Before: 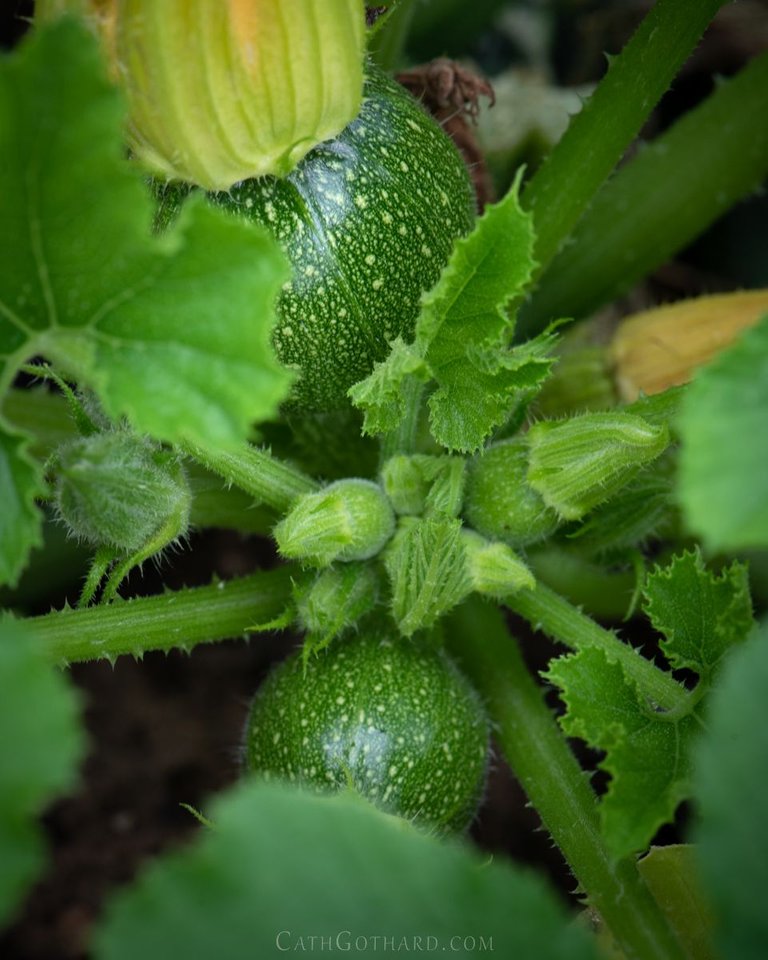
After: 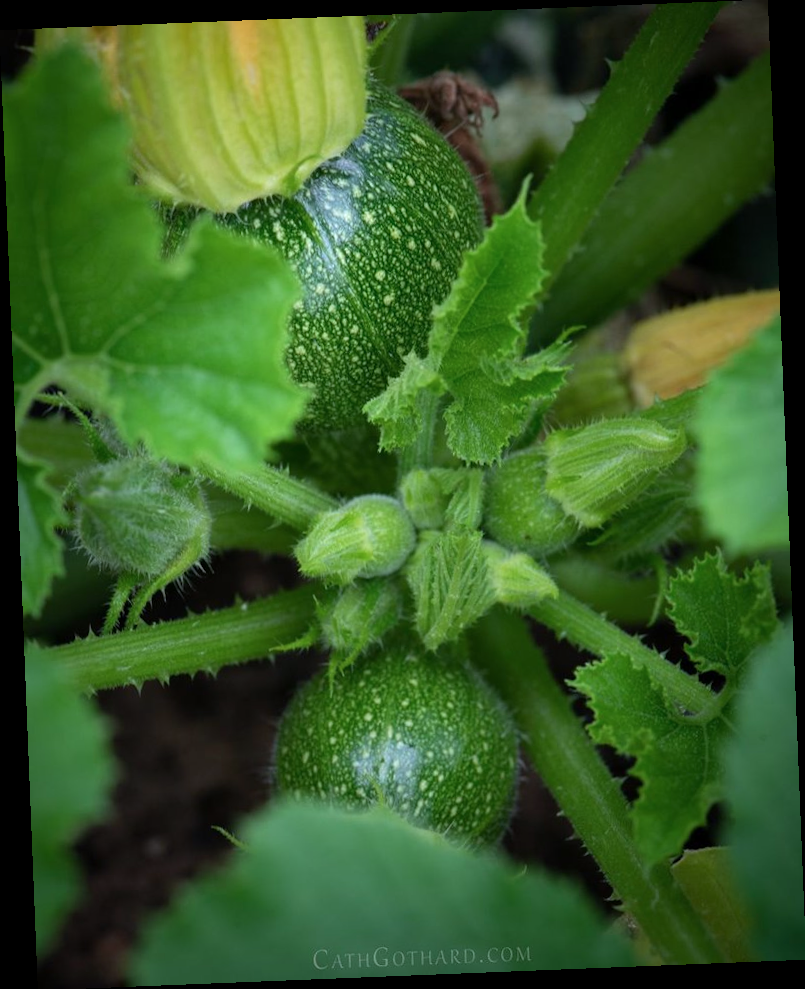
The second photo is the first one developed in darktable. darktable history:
color calibration: illuminant as shot in camera, x 0.358, y 0.373, temperature 4628.91 K
rotate and perspective: rotation -2.29°, automatic cropping off
